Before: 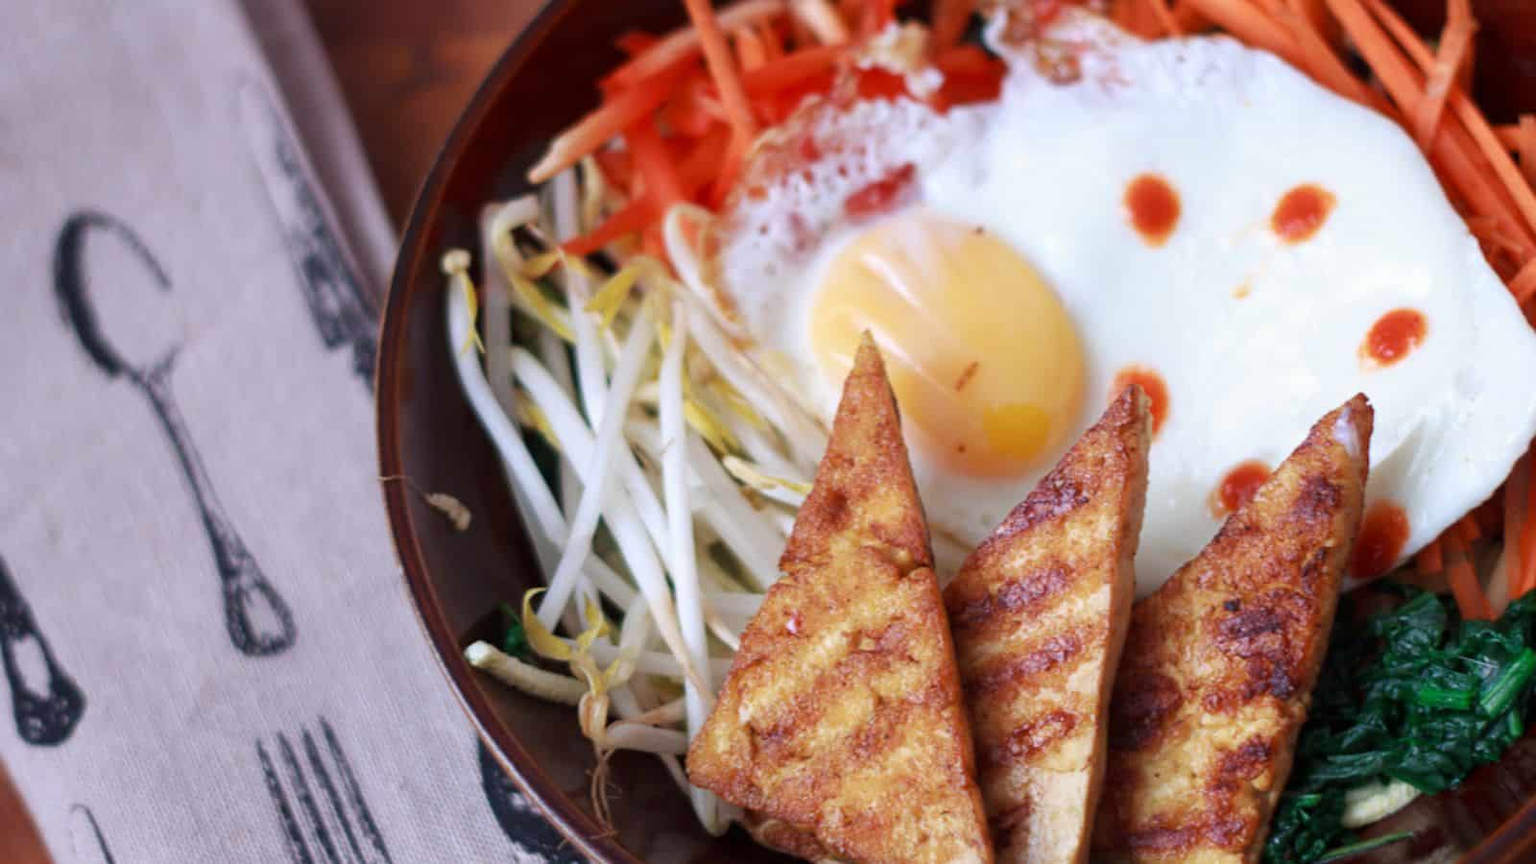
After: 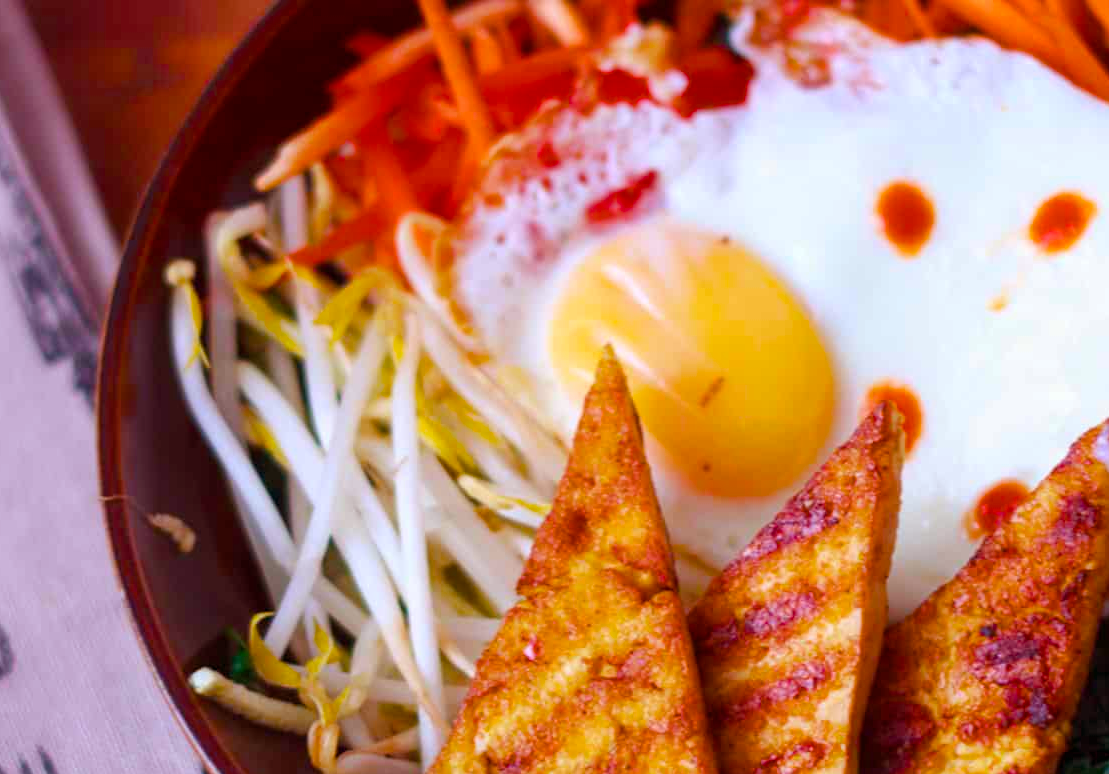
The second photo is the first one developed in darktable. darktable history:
crop: left 18.479%, right 12.2%, bottom 13.971%
contrast brightness saturation: saturation -0.05
rgb levels: mode RGB, independent channels, levels [[0, 0.474, 1], [0, 0.5, 1], [0, 0.5, 1]]
color balance rgb: linear chroma grading › global chroma 23.15%, perceptual saturation grading › global saturation 28.7%, perceptual saturation grading › mid-tones 12.04%, perceptual saturation grading › shadows 10.19%, global vibrance 22.22%
